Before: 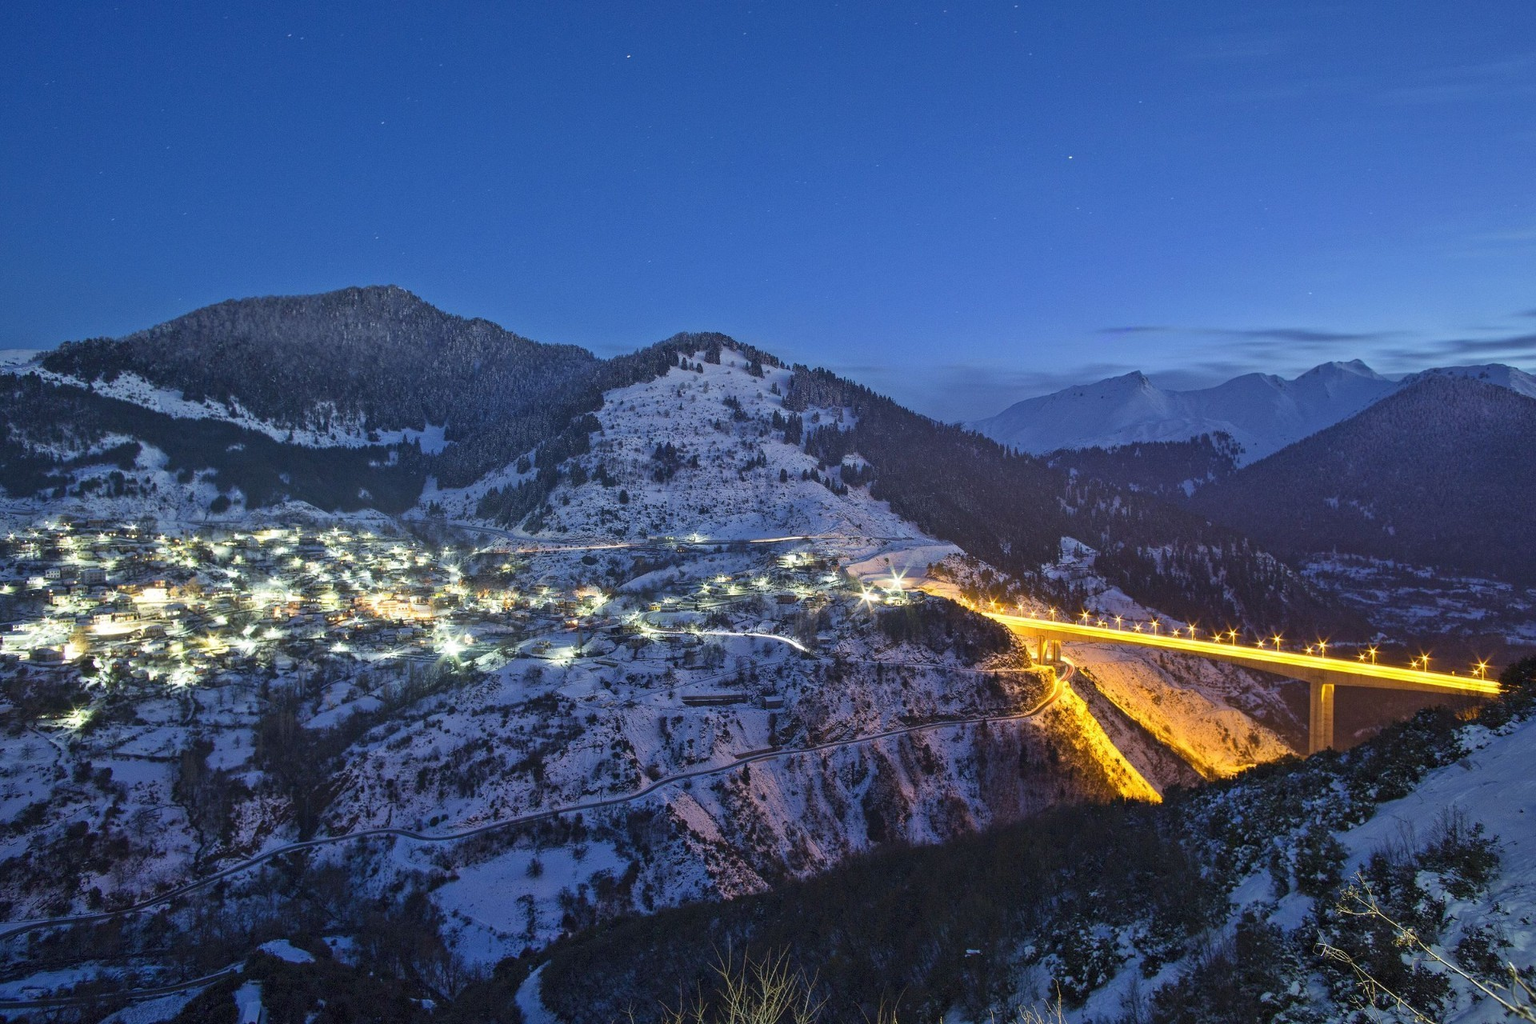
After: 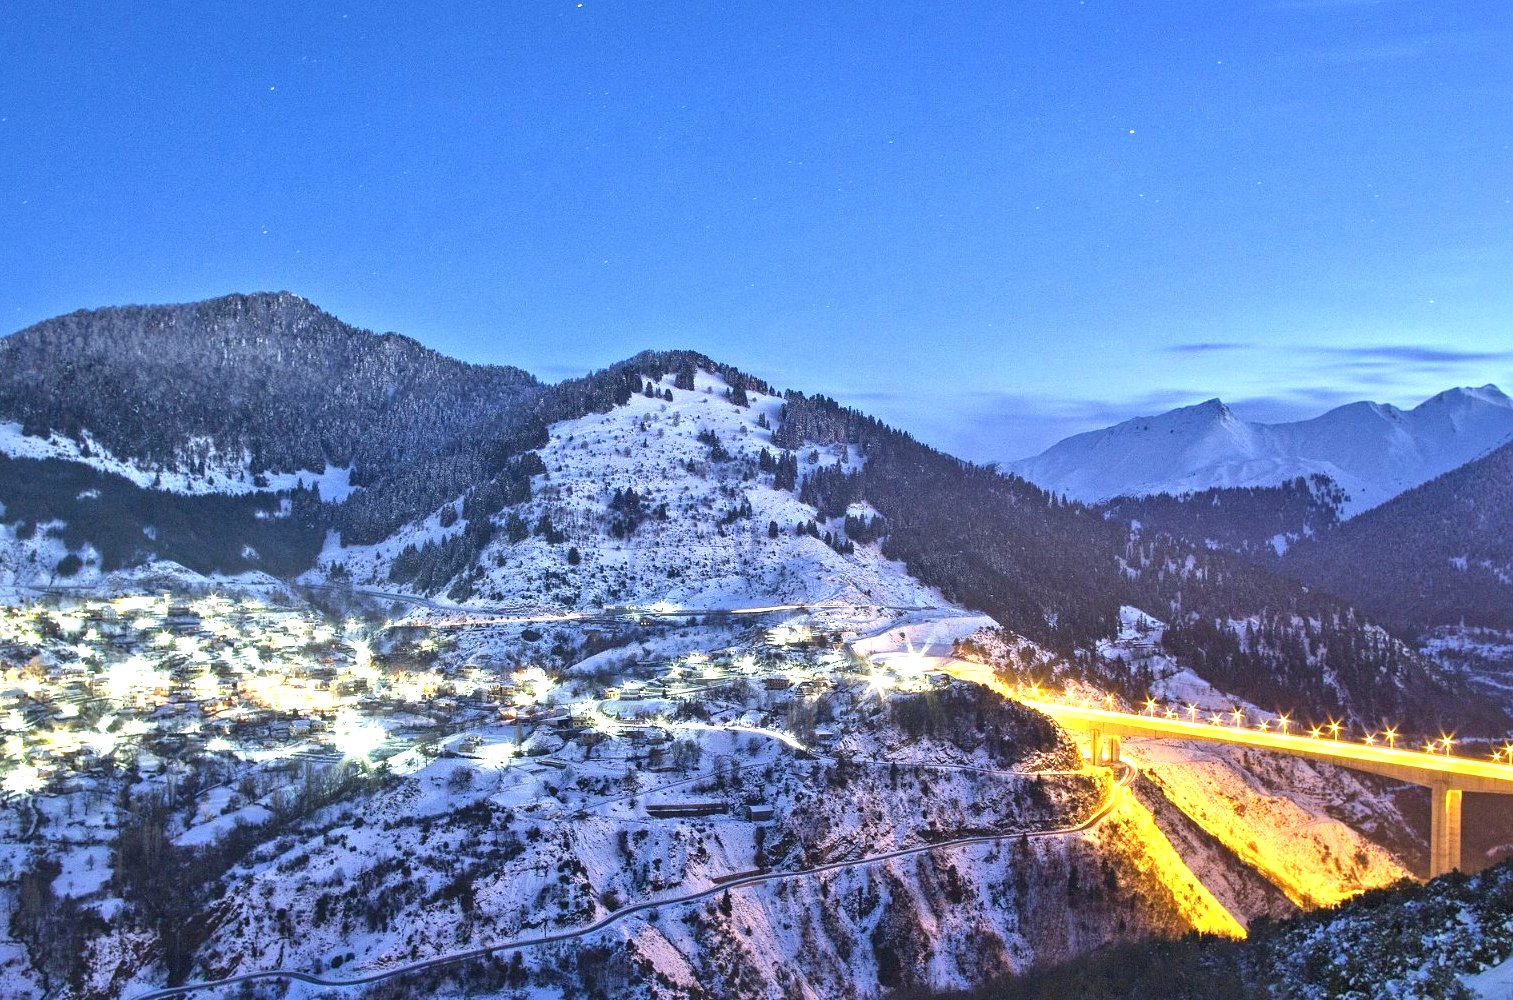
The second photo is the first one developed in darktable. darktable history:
local contrast: mode bilateral grid, contrast 25, coarseness 60, detail 151%, midtone range 0.2
exposure: black level correction 0, exposure 1.2 EV, compensate highlight preservation false
crop and rotate: left 10.77%, top 5.1%, right 10.41%, bottom 16.76%
